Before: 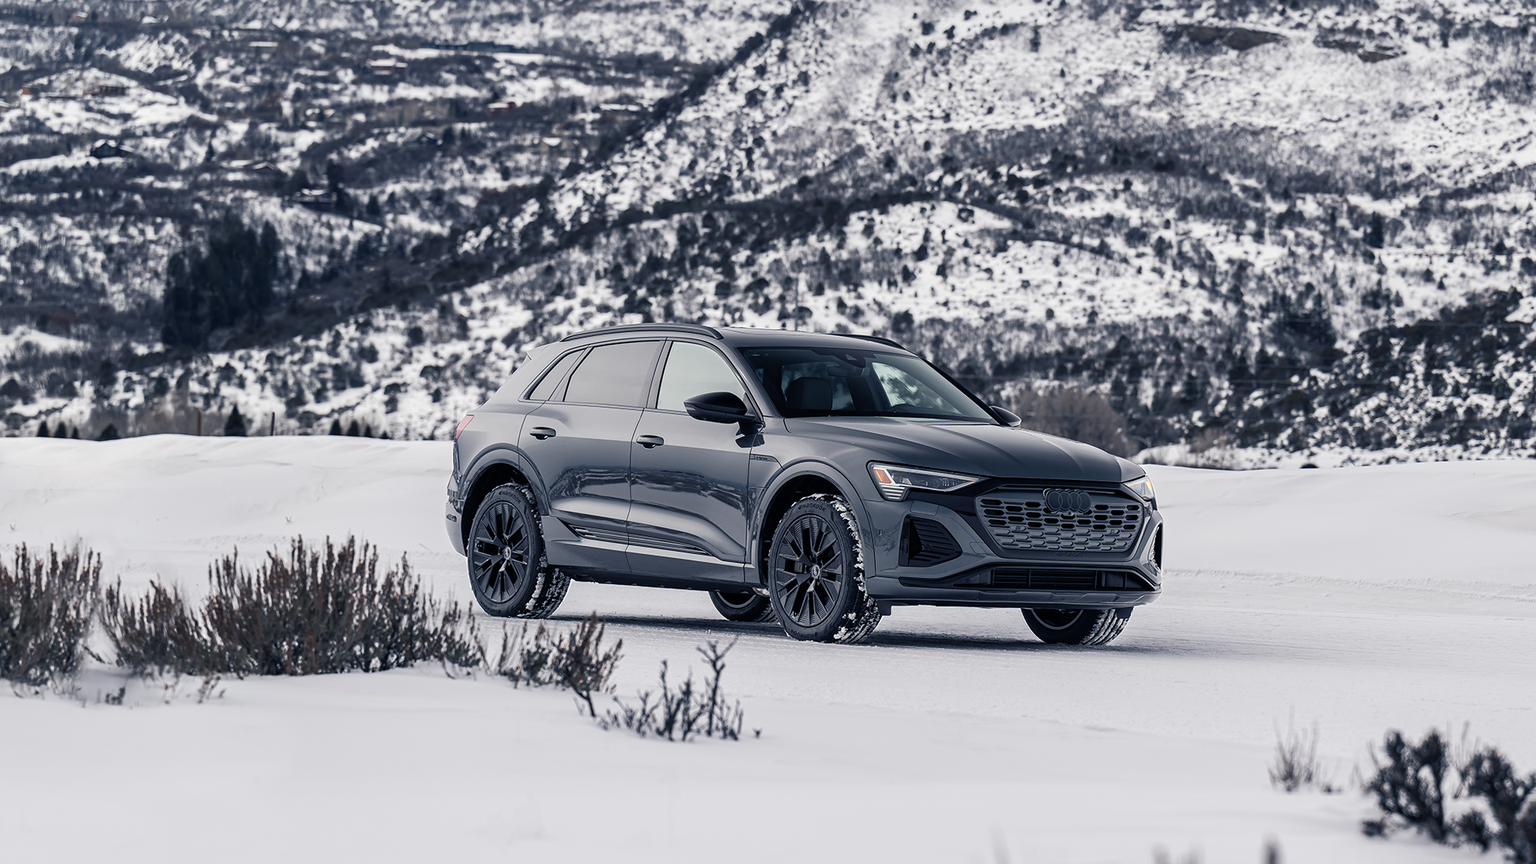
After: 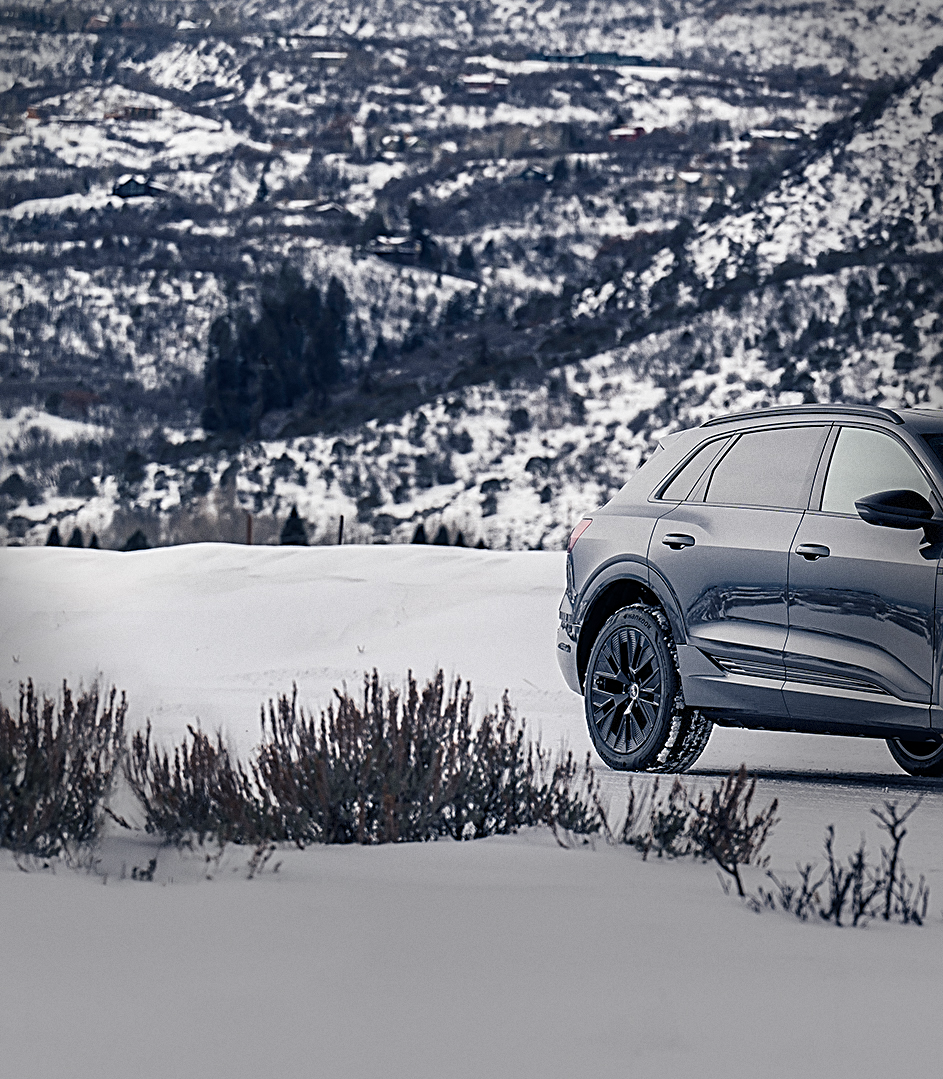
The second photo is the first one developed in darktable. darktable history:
vignetting: fall-off start 68.33%, fall-off radius 30%, saturation 0.042, center (-0.066, -0.311), width/height ratio 0.992, shape 0.85, dithering 8-bit output
crop and rotate: left 0%, top 0%, right 50.845%
sharpen: radius 2.543, amount 0.636
color balance rgb: perceptual saturation grading › global saturation 20%, perceptual saturation grading › highlights -25%, perceptual saturation grading › shadows 25%
grain: coarseness 0.09 ISO
exposure: compensate highlight preservation false
